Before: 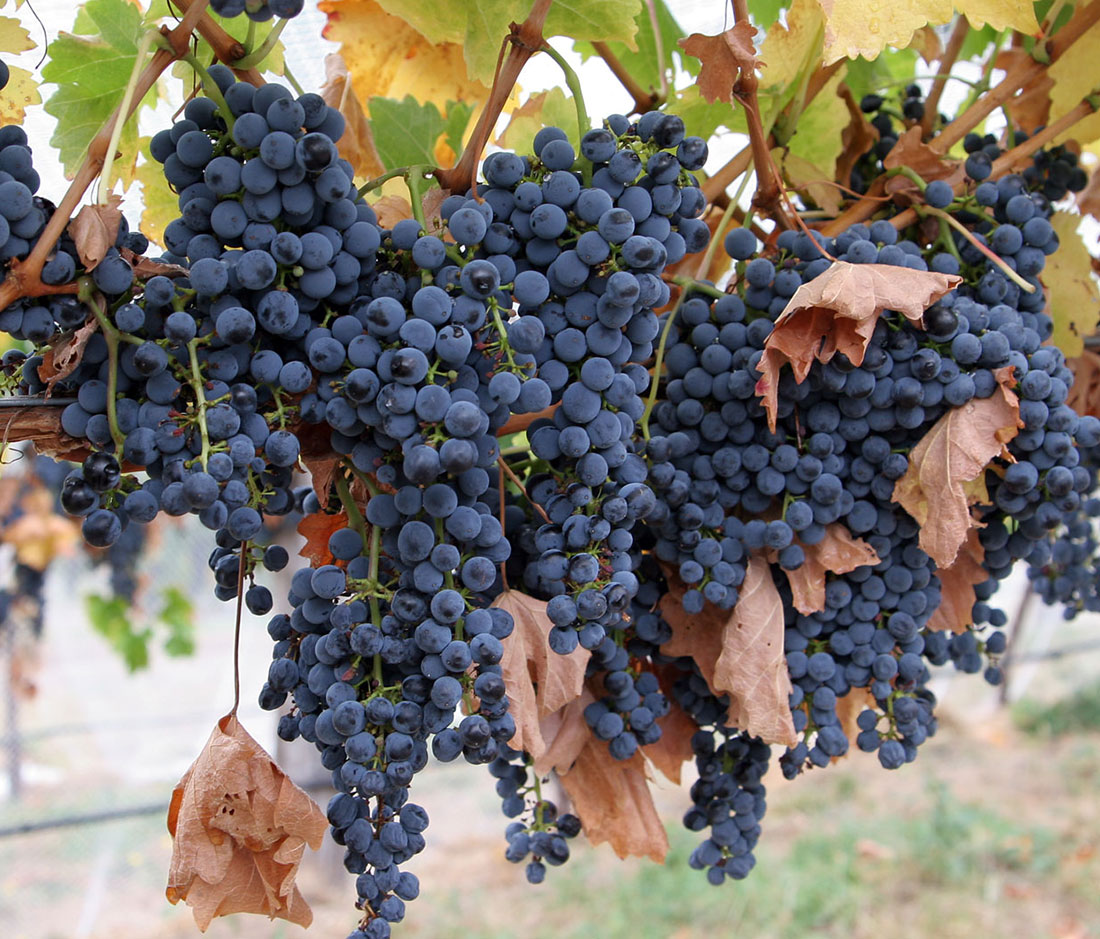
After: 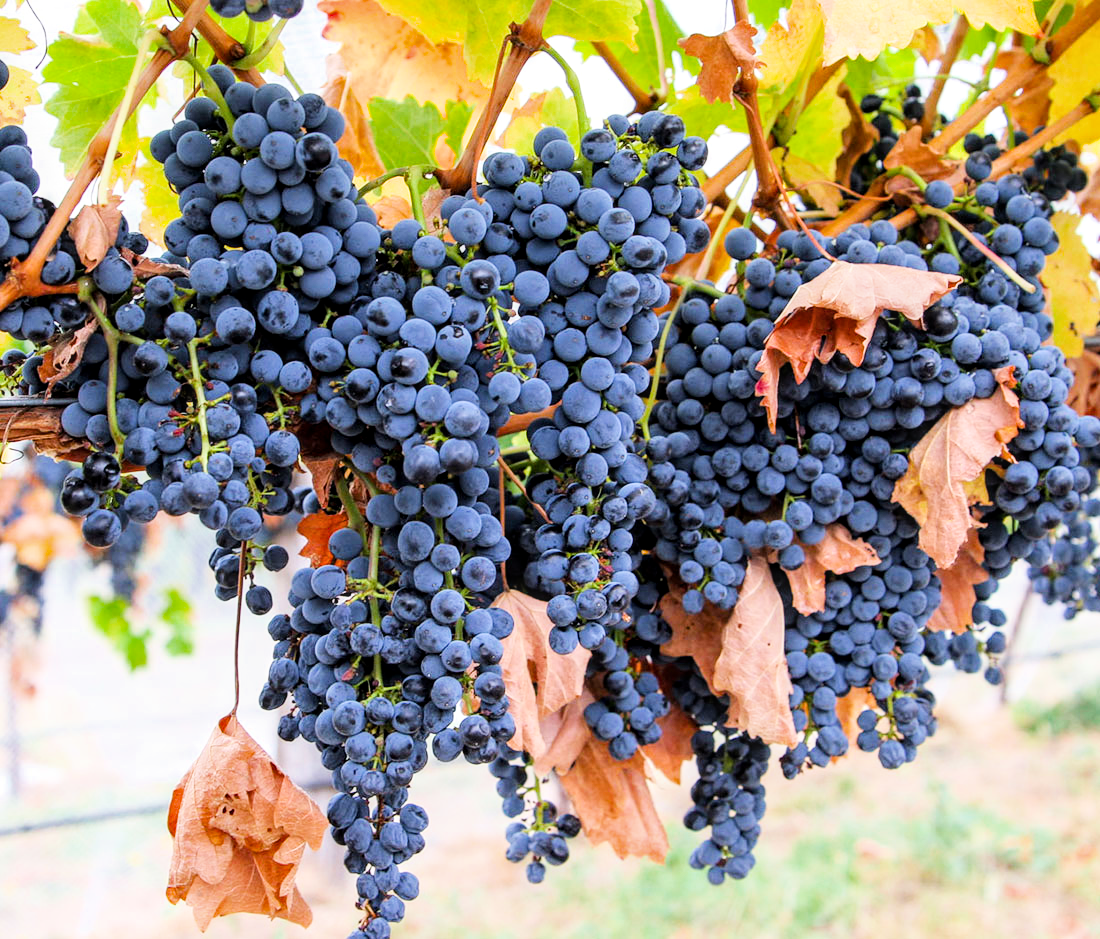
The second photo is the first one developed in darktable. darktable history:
local contrast: on, module defaults
color balance rgb: perceptual saturation grading › global saturation 30%
exposure: black level correction 0, exposure 1.2 EV, compensate exposure bias true, compensate highlight preservation false
filmic rgb: black relative exposure -6 EV, hardness 3.31, contrast 1.3, contrast in shadows safe
